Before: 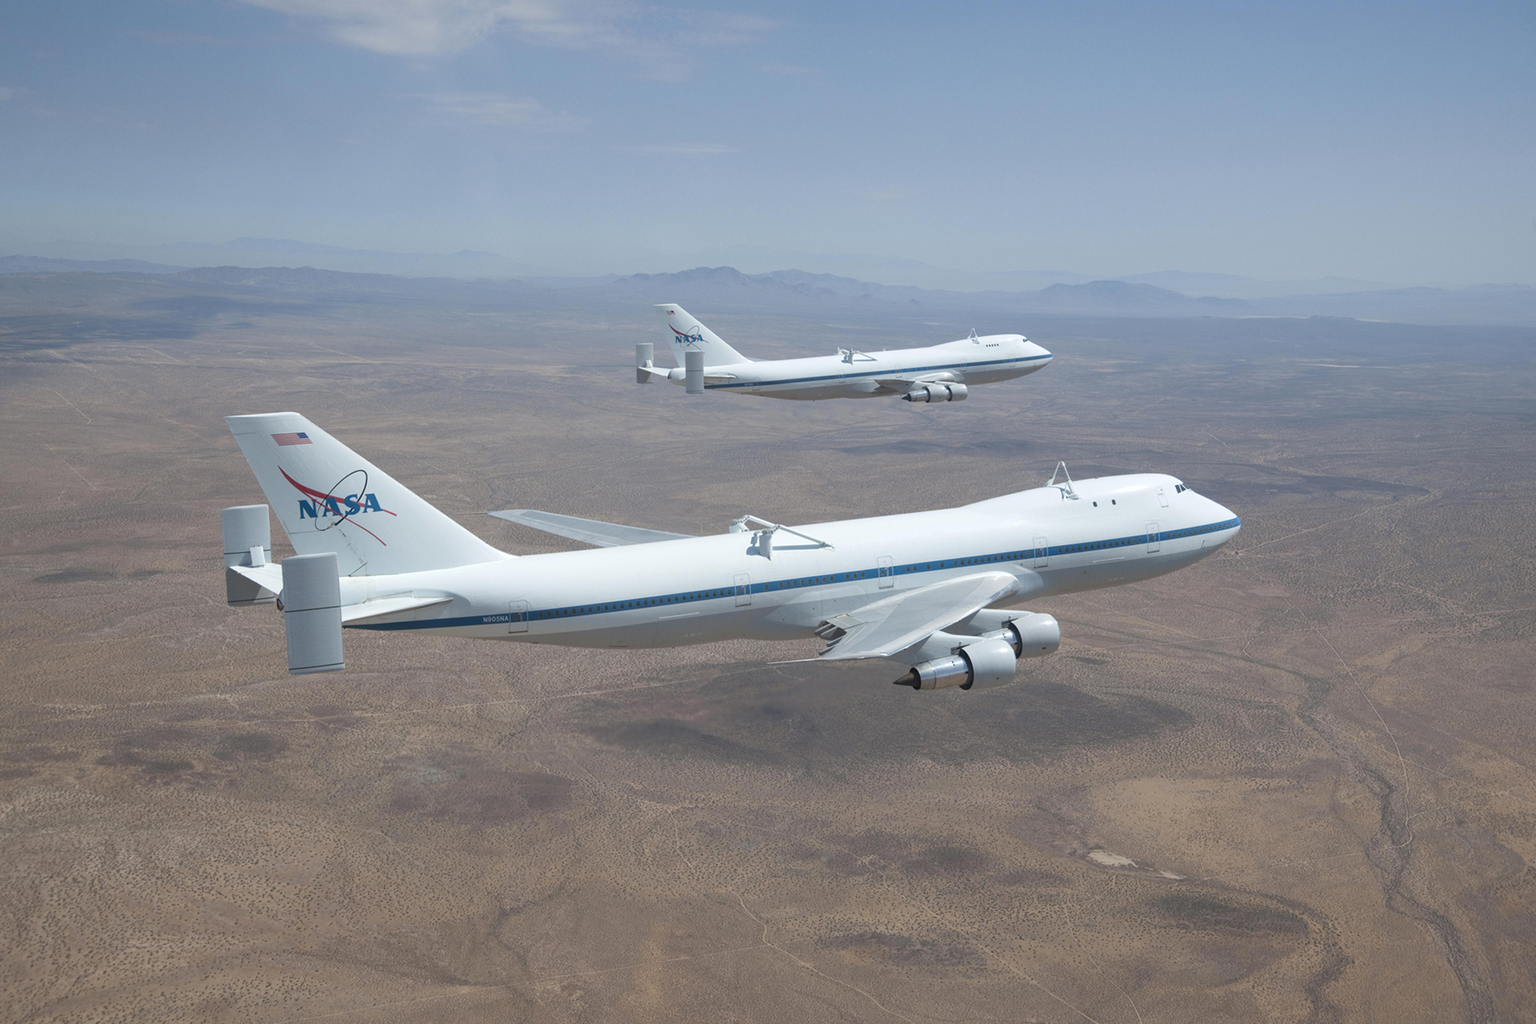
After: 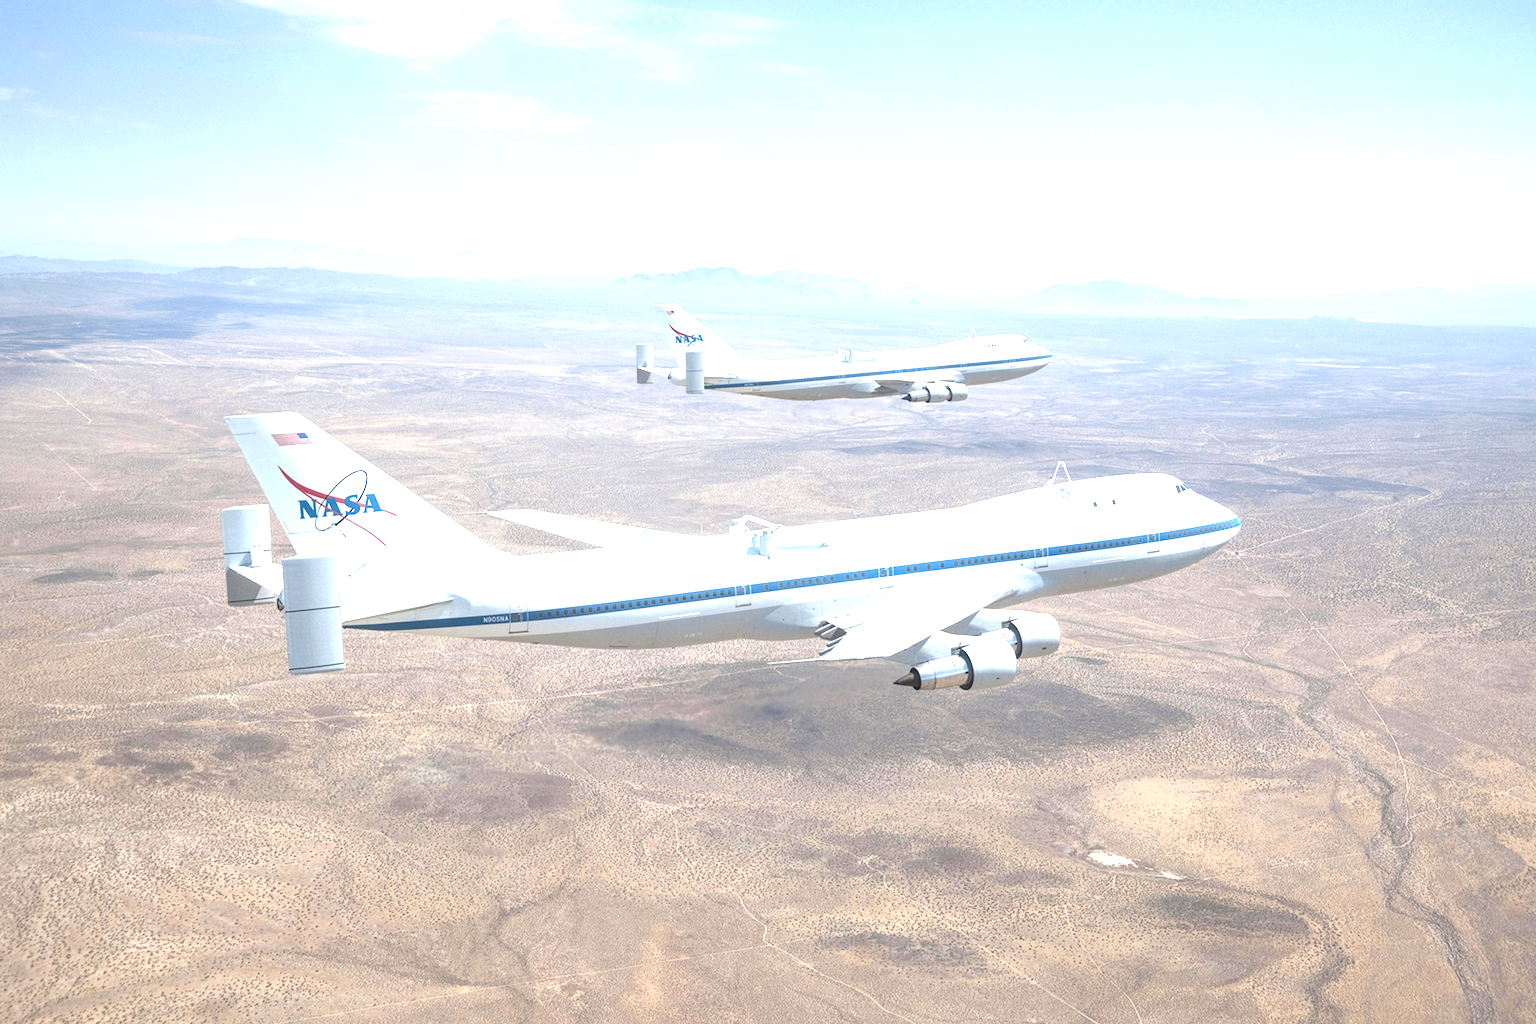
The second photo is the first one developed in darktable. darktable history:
exposure: black level correction 0, exposure 1.633 EV, compensate highlight preservation false
local contrast: on, module defaults
